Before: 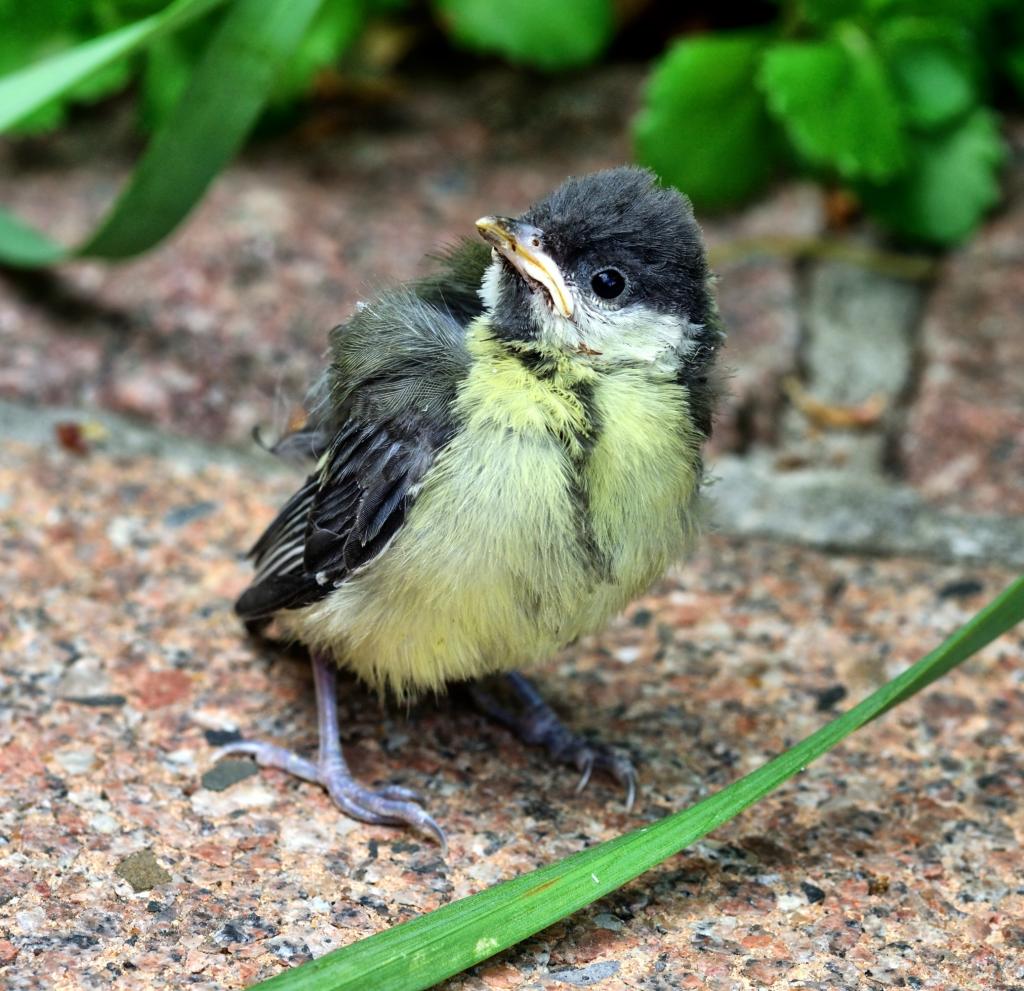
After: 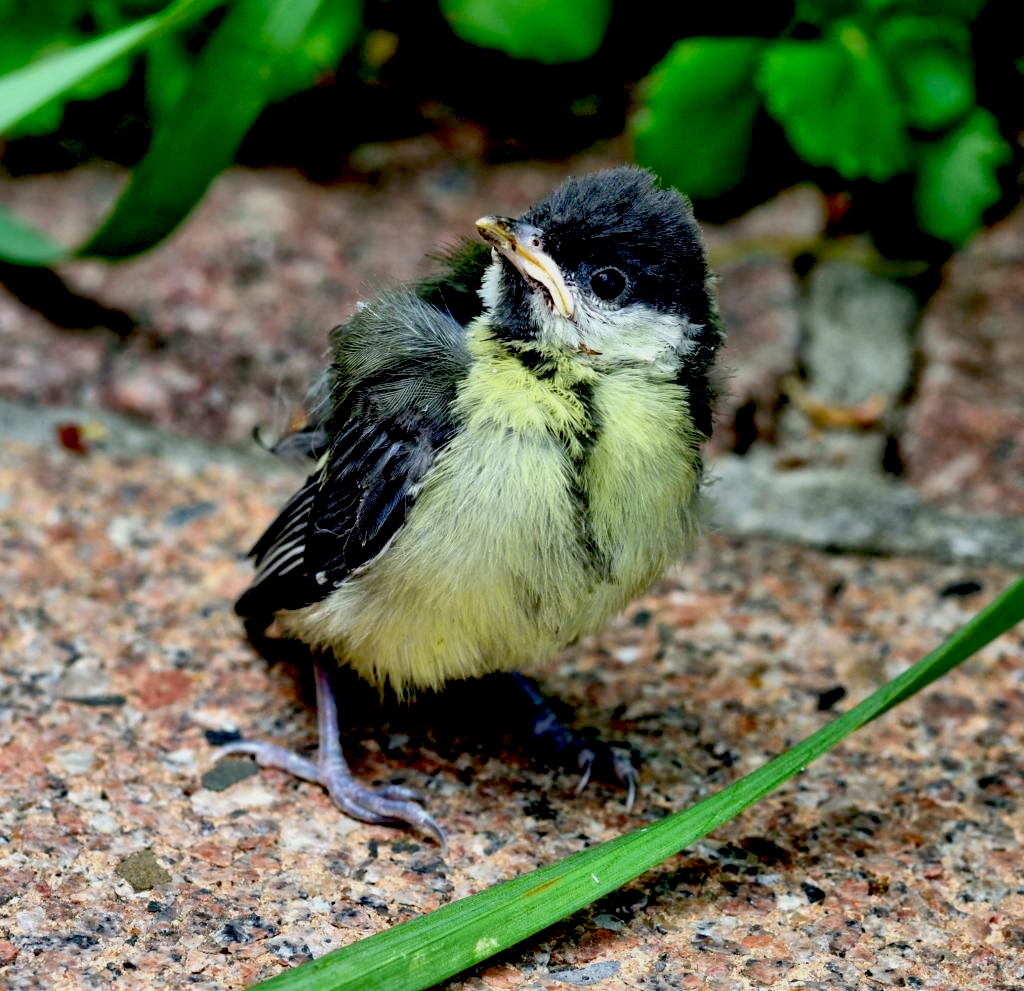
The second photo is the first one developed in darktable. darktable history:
exposure: black level correction 0.046, exposure -0.228 EV, compensate highlight preservation false
